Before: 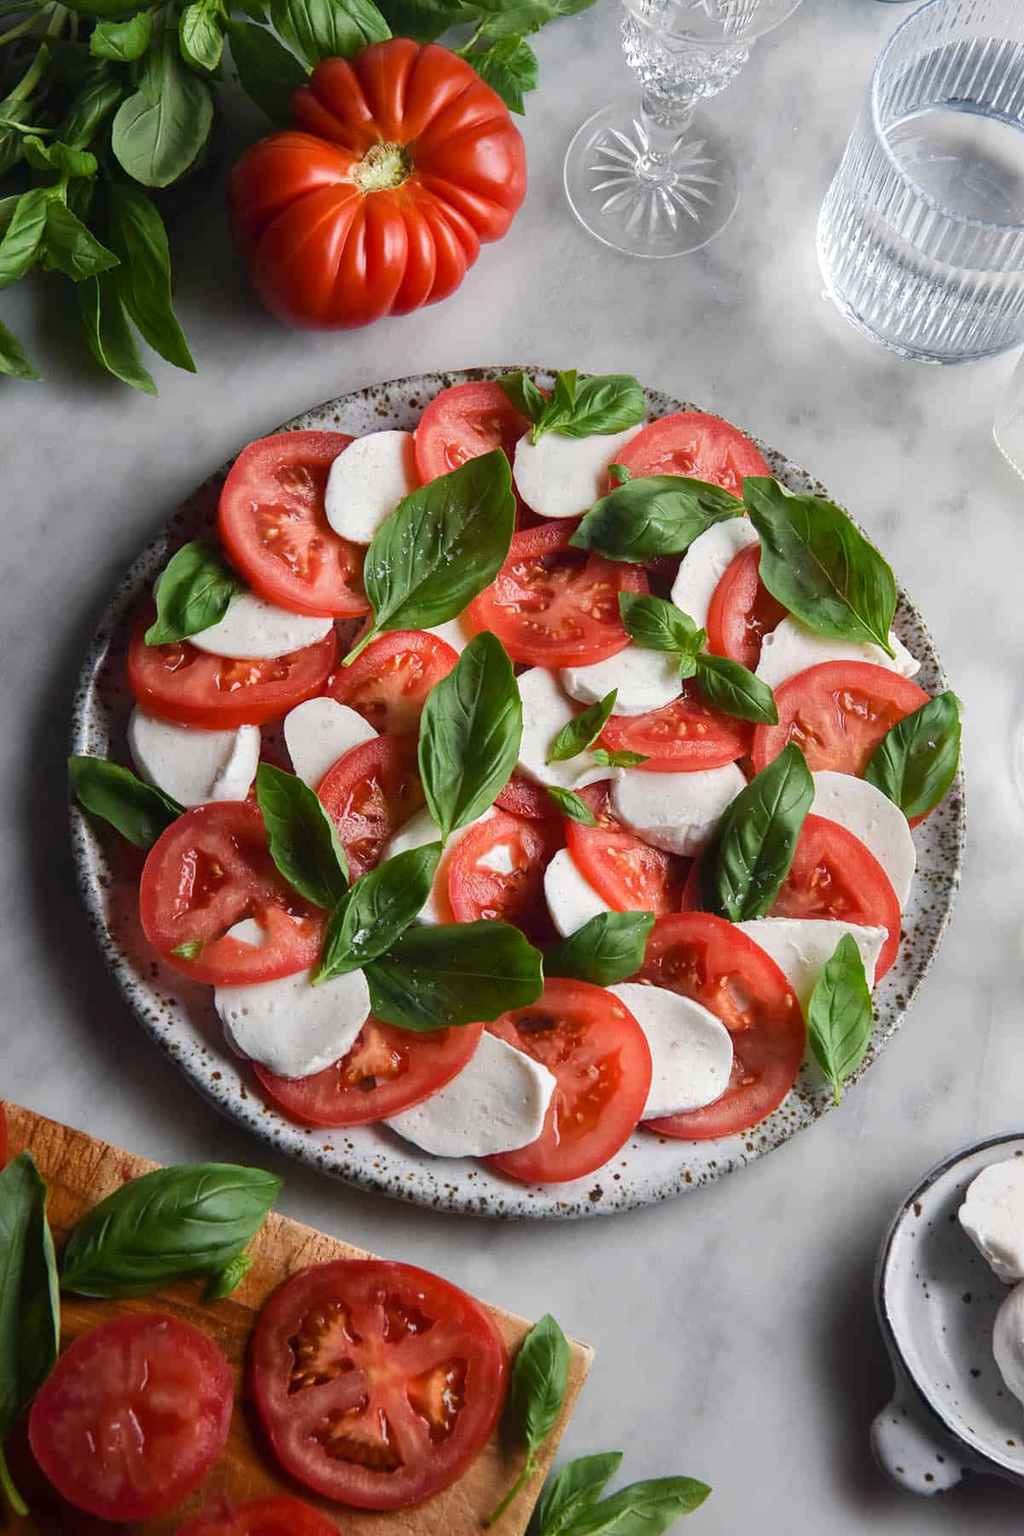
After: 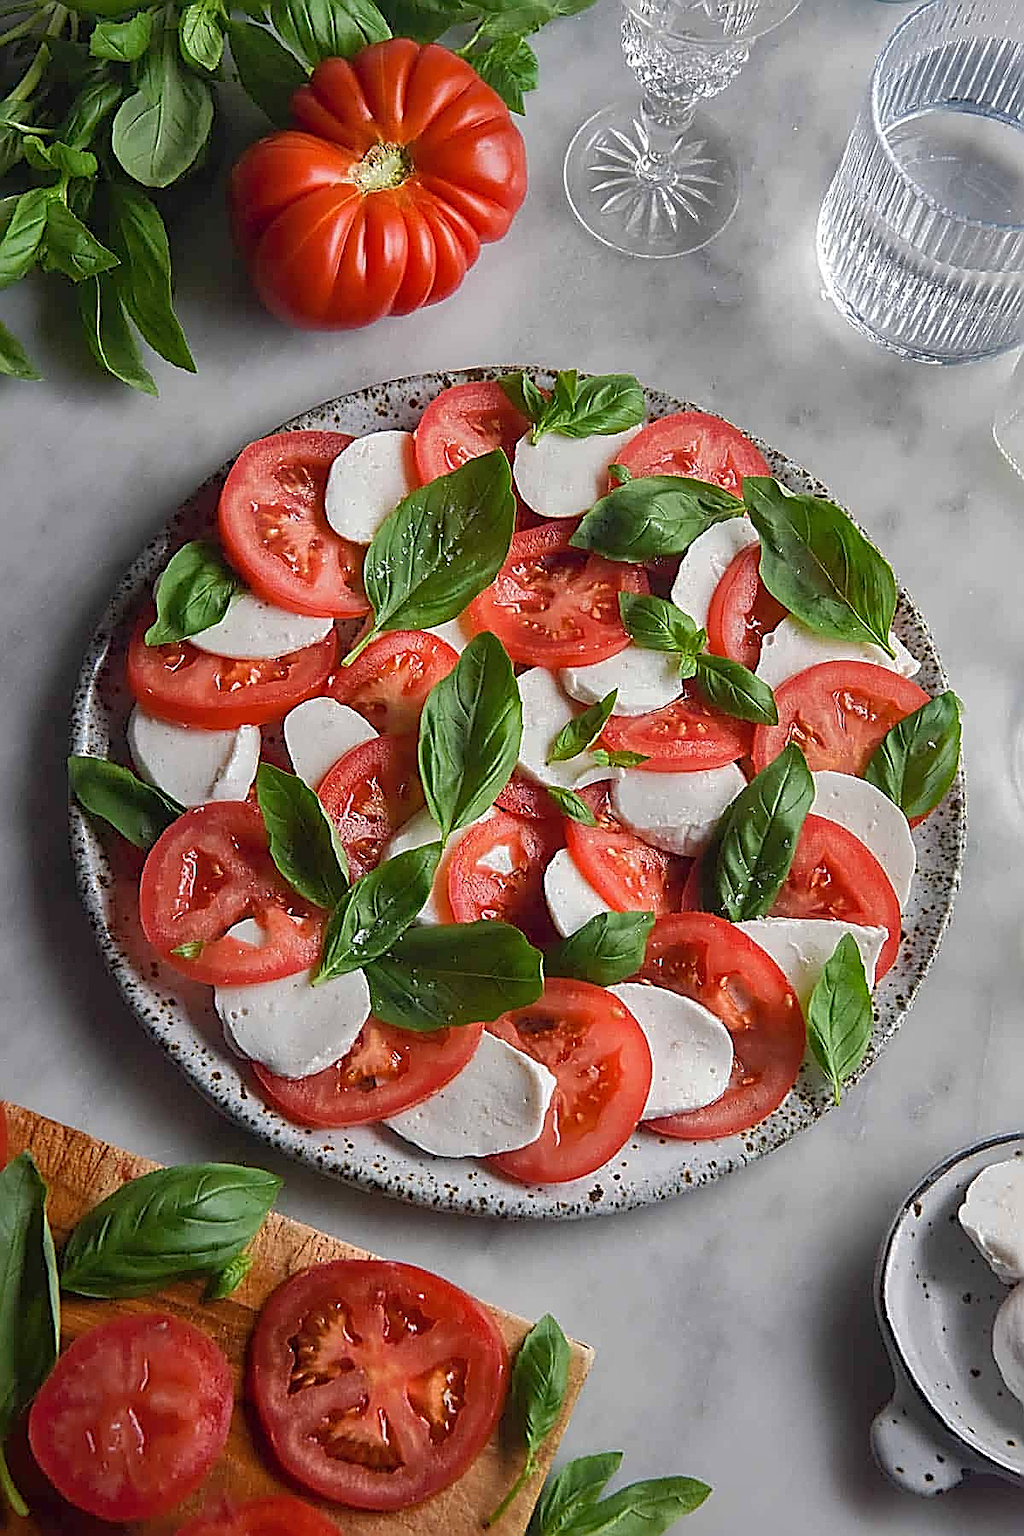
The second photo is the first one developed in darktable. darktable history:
shadows and highlights: highlights -60
sharpen: amount 1.858
